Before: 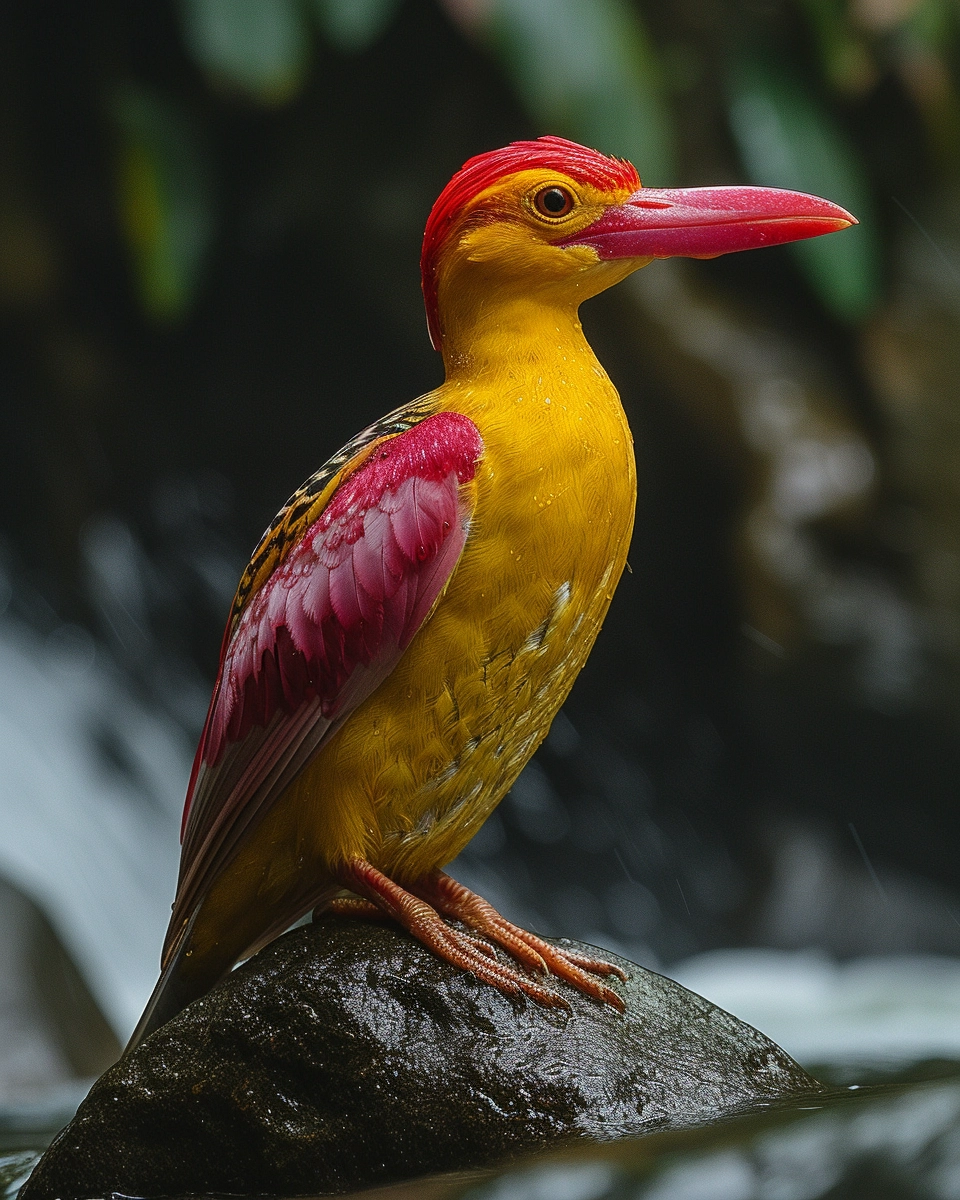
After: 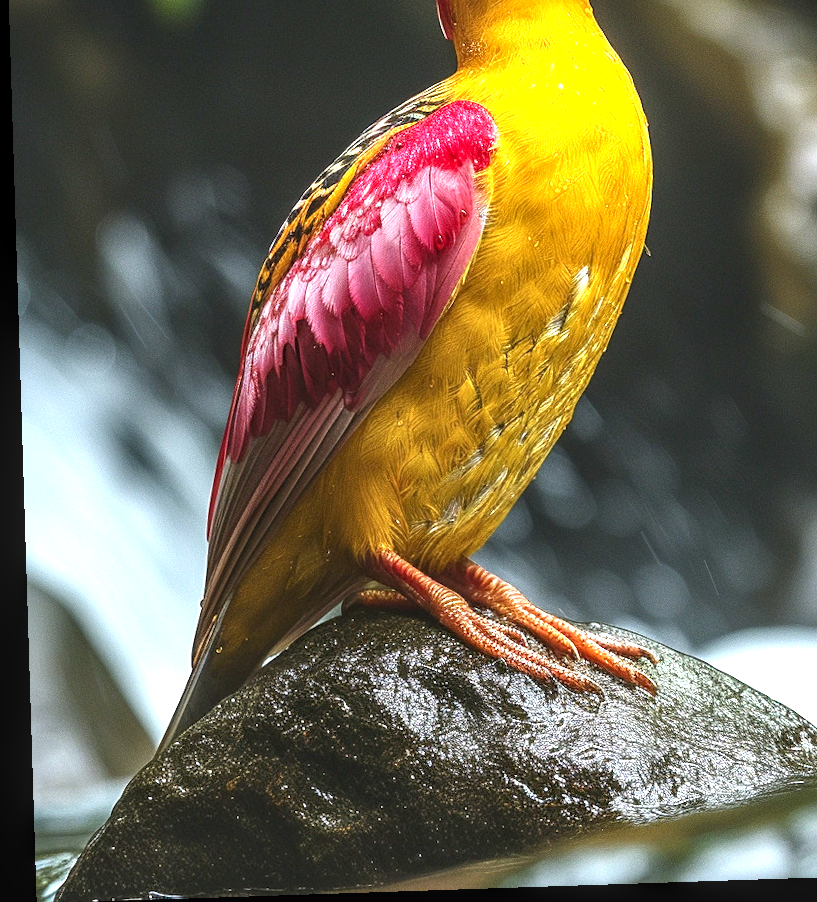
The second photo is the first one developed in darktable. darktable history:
crop: top 26.531%, right 17.959%
rotate and perspective: rotation -1.77°, lens shift (horizontal) 0.004, automatic cropping off
exposure: black level correction 0, exposure 1.675 EV, compensate exposure bias true, compensate highlight preservation false
local contrast: on, module defaults
